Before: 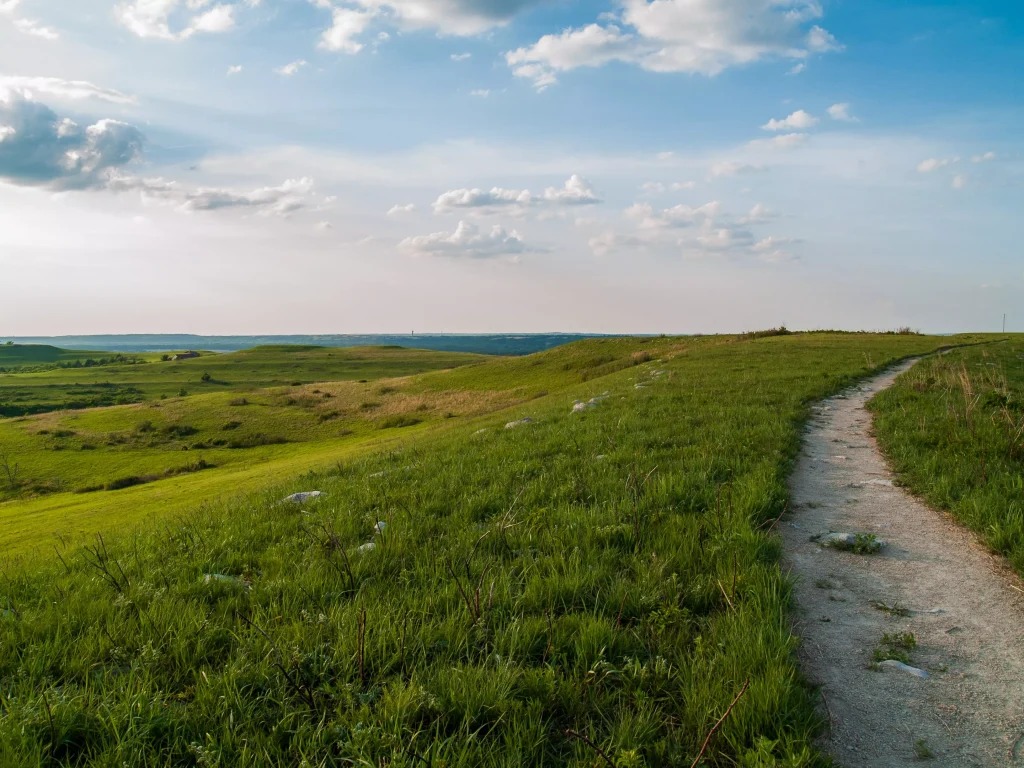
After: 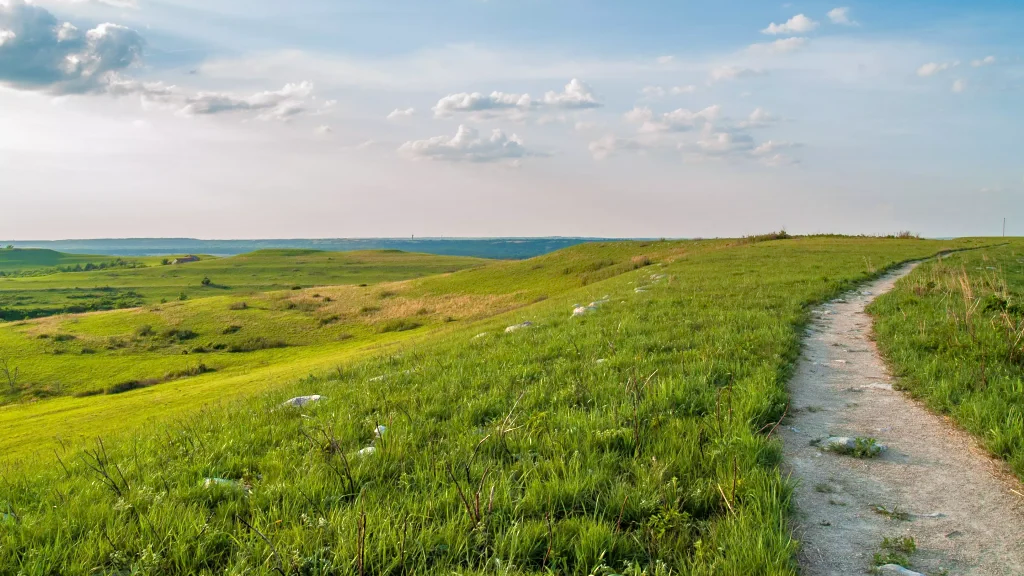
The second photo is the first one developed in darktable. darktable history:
crop and rotate: top 12.5%, bottom 12.5%
tone equalizer: -7 EV 0.15 EV, -6 EV 0.6 EV, -5 EV 1.15 EV, -4 EV 1.33 EV, -3 EV 1.15 EV, -2 EV 0.6 EV, -1 EV 0.15 EV, mask exposure compensation -0.5 EV
